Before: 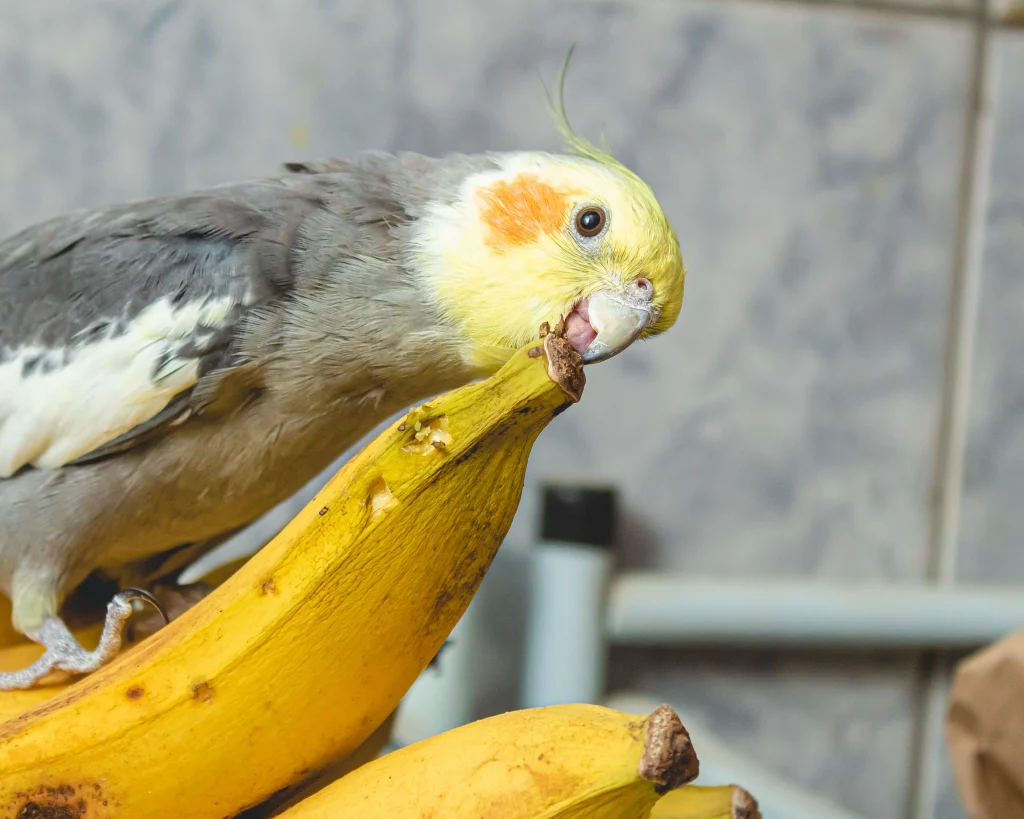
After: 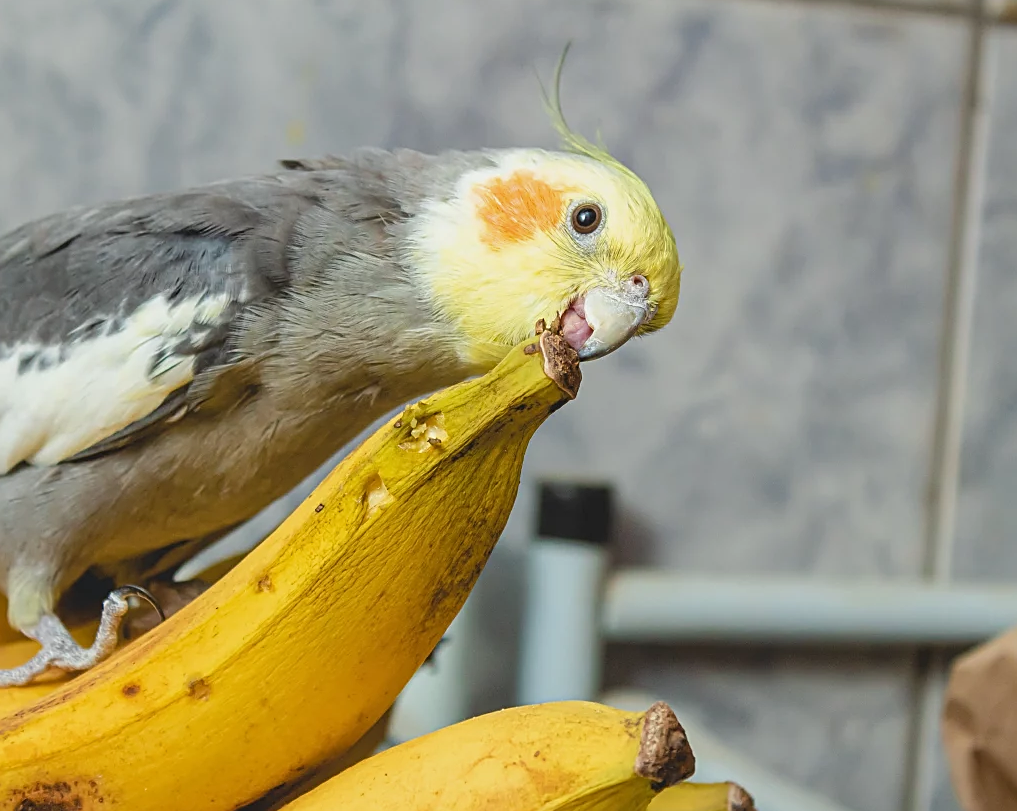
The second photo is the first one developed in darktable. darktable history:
exposure: exposure -0.153 EV, compensate highlight preservation false
crop: left 0.434%, top 0.485%, right 0.244%, bottom 0.386%
sharpen: on, module defaults
color correction: highlights a* -0.182, highlights b* -0.124
